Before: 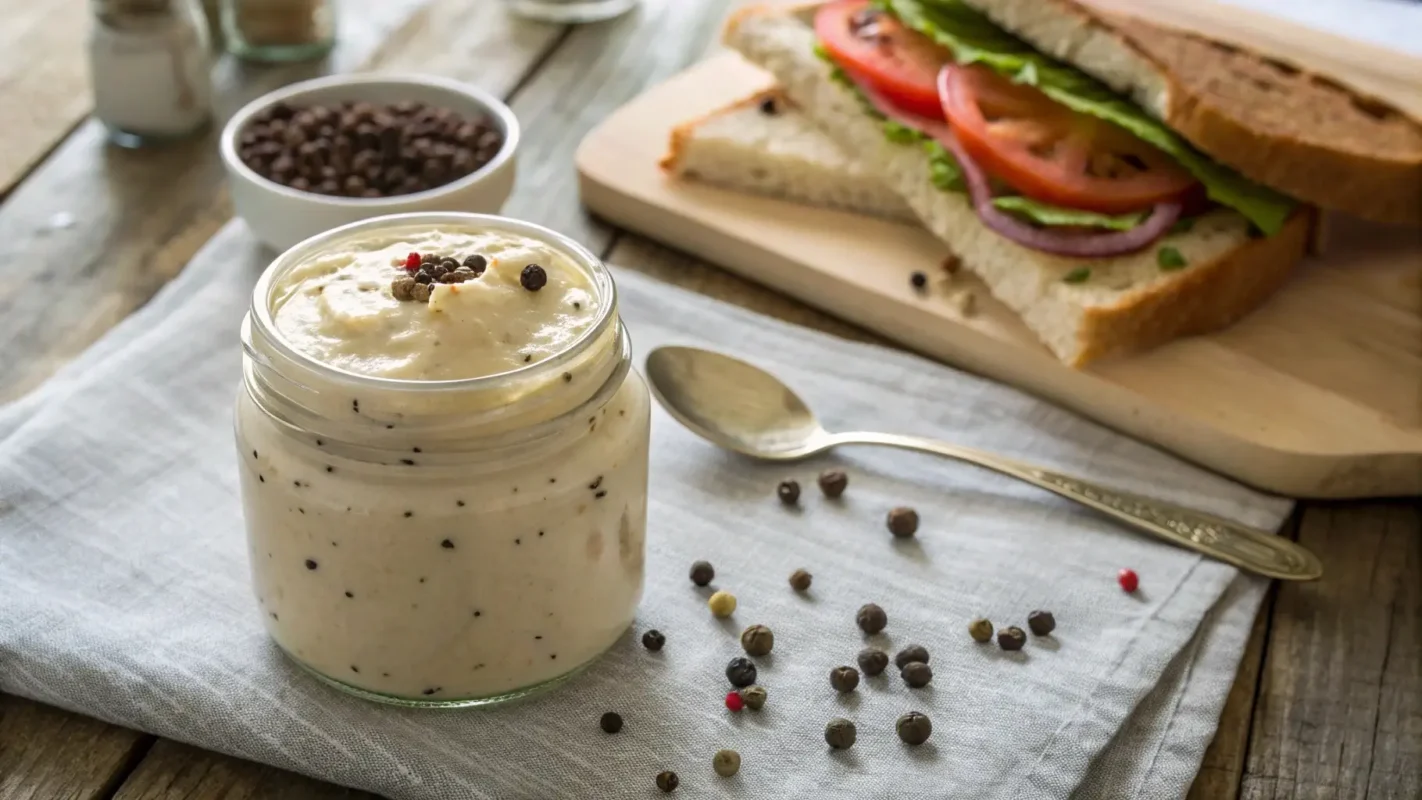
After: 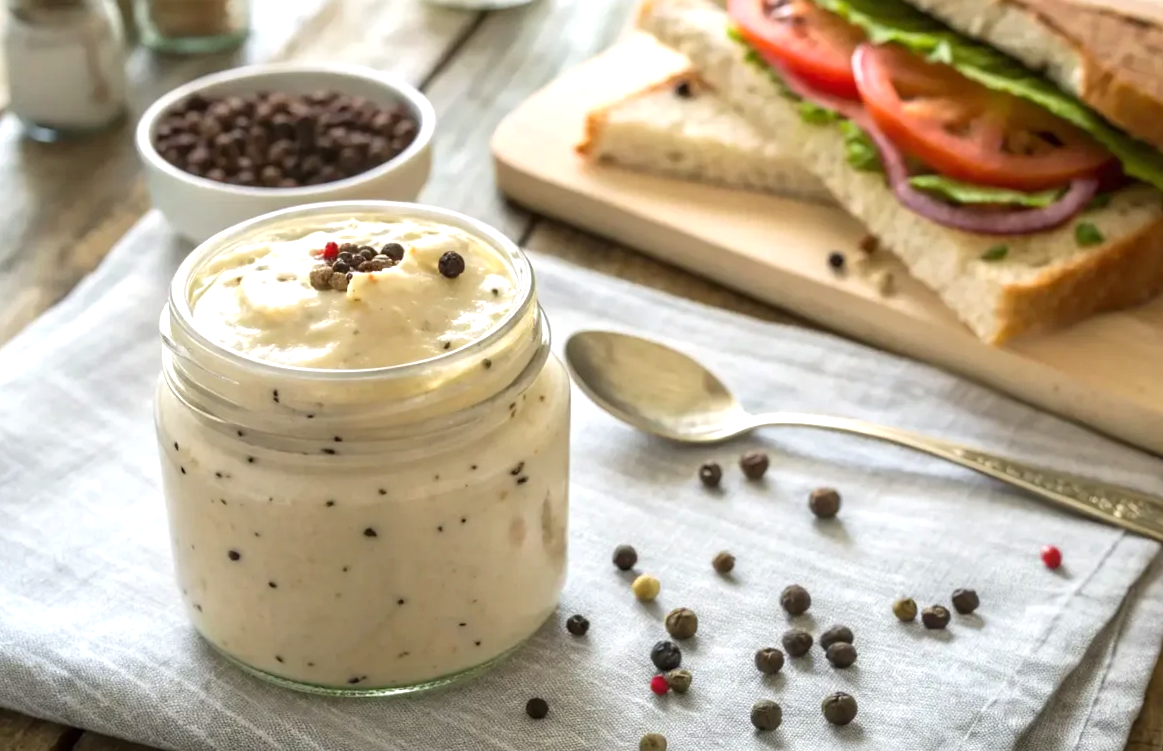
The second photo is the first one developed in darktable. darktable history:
crop and rotate: angle 1°, left 4.281%, top 0.642%, right 11.383%, bottom 2.486%
white balance: emerald 1
exposure: exposure 0.556 EV, compensate highlight preservation false
